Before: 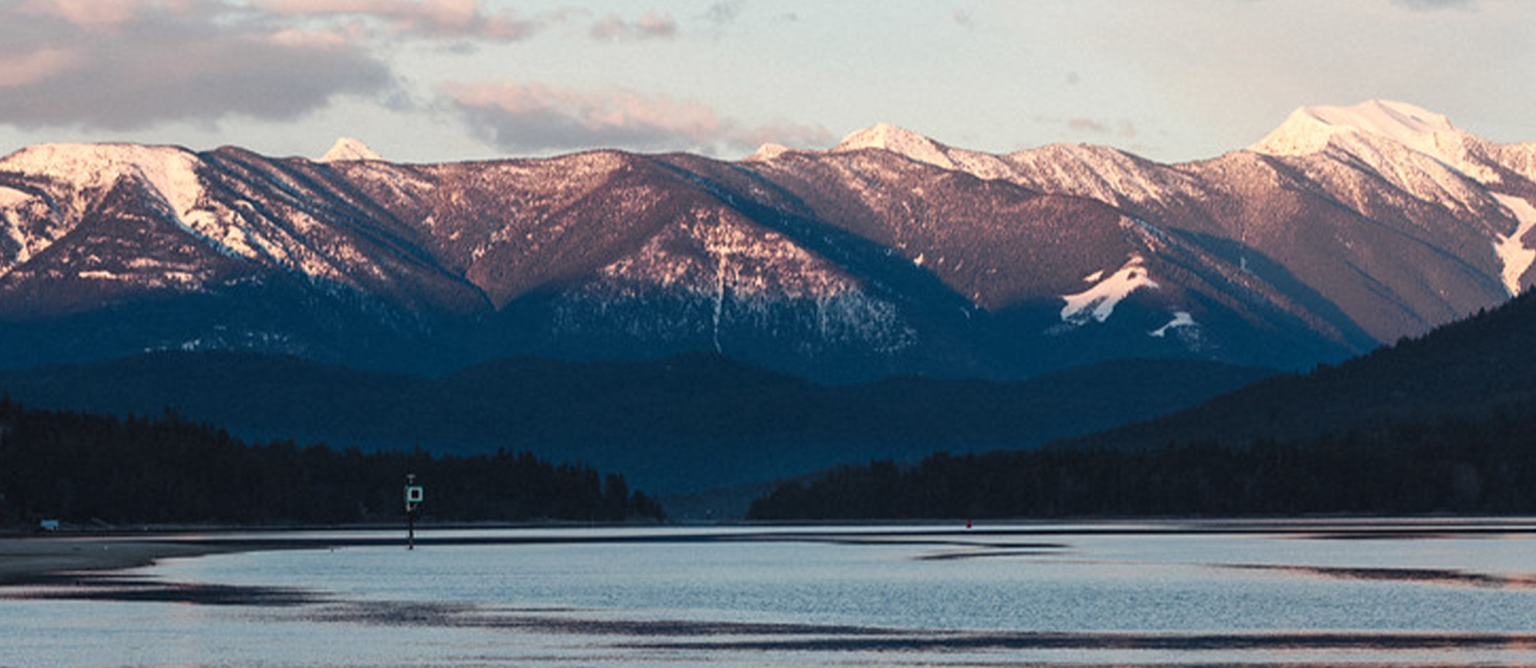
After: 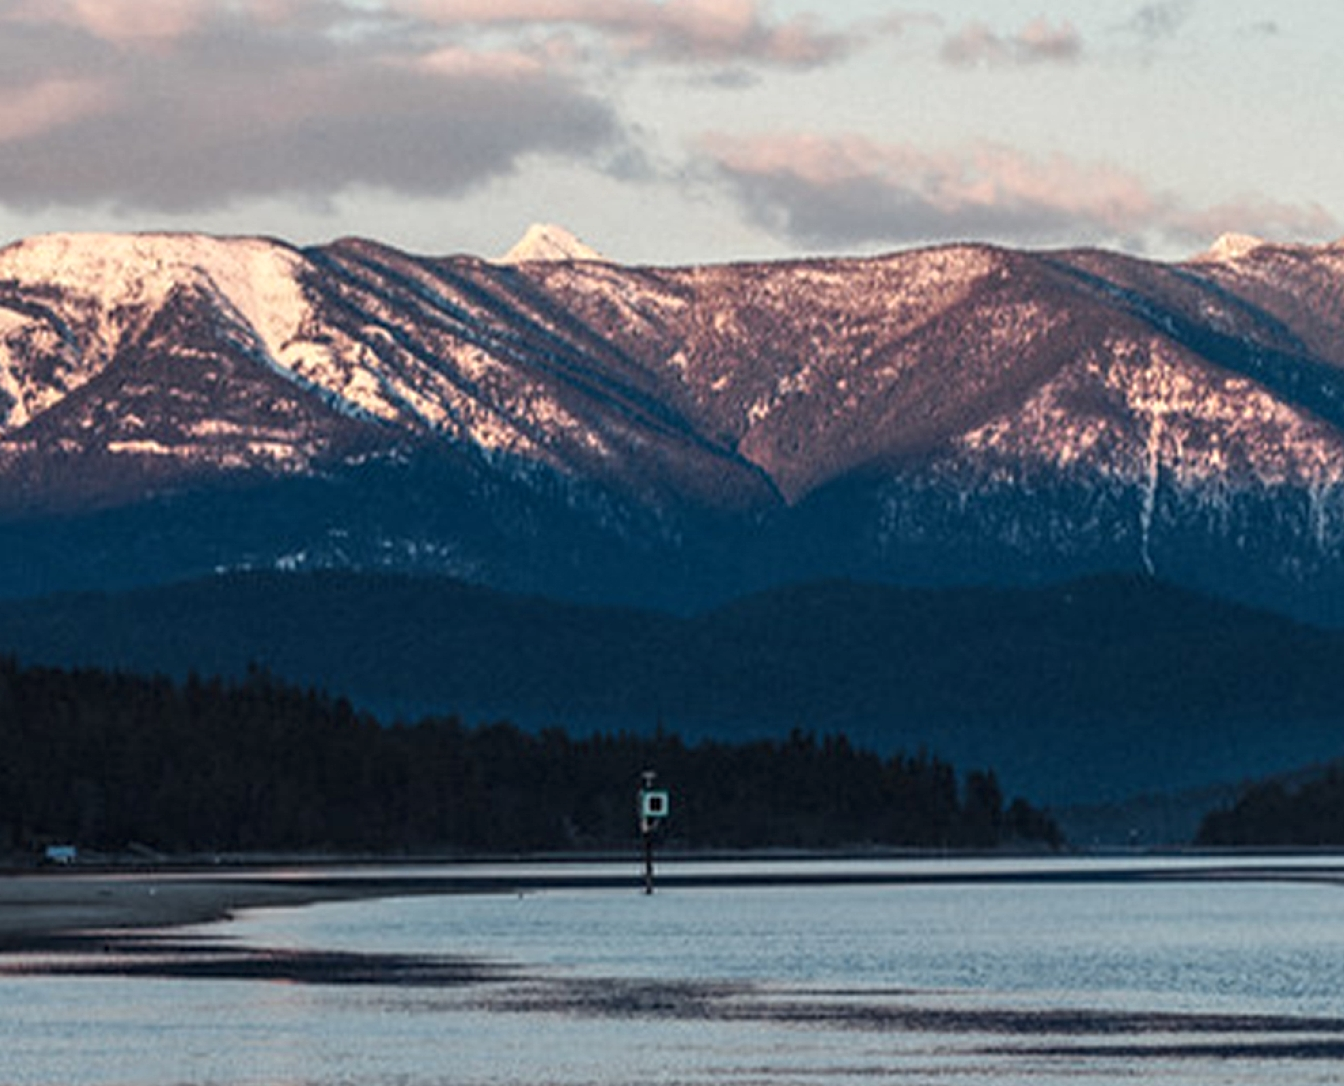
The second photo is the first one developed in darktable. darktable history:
local contrast: detail 130%
crop: left 0.837%, right 45.401%, bottom 0.082%
